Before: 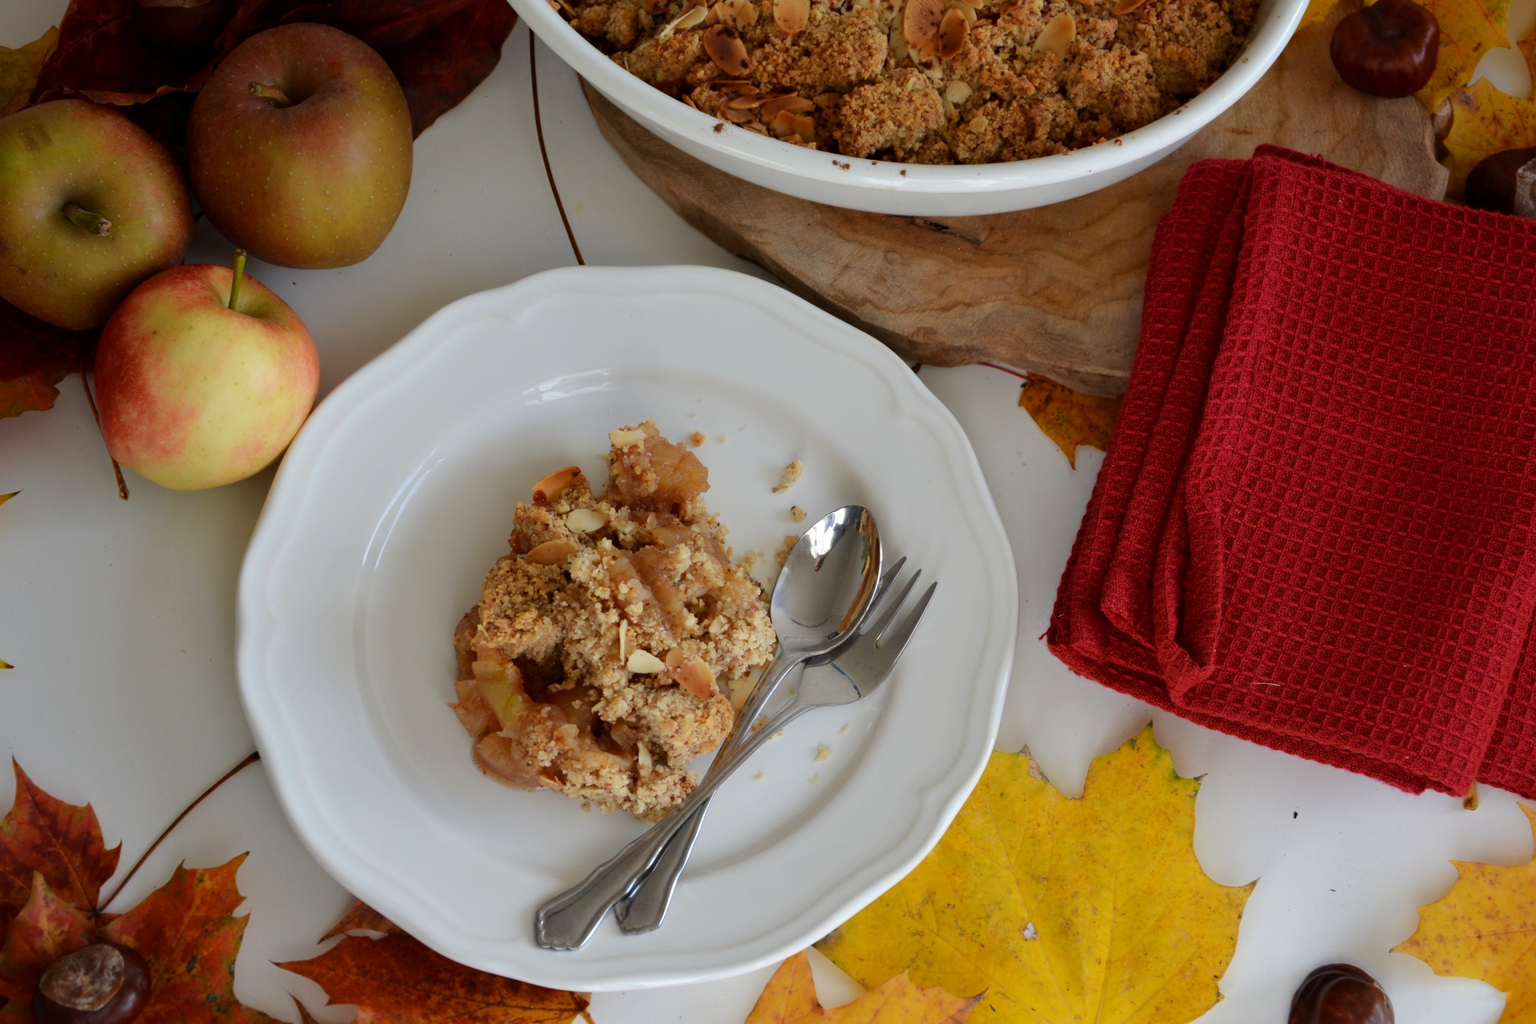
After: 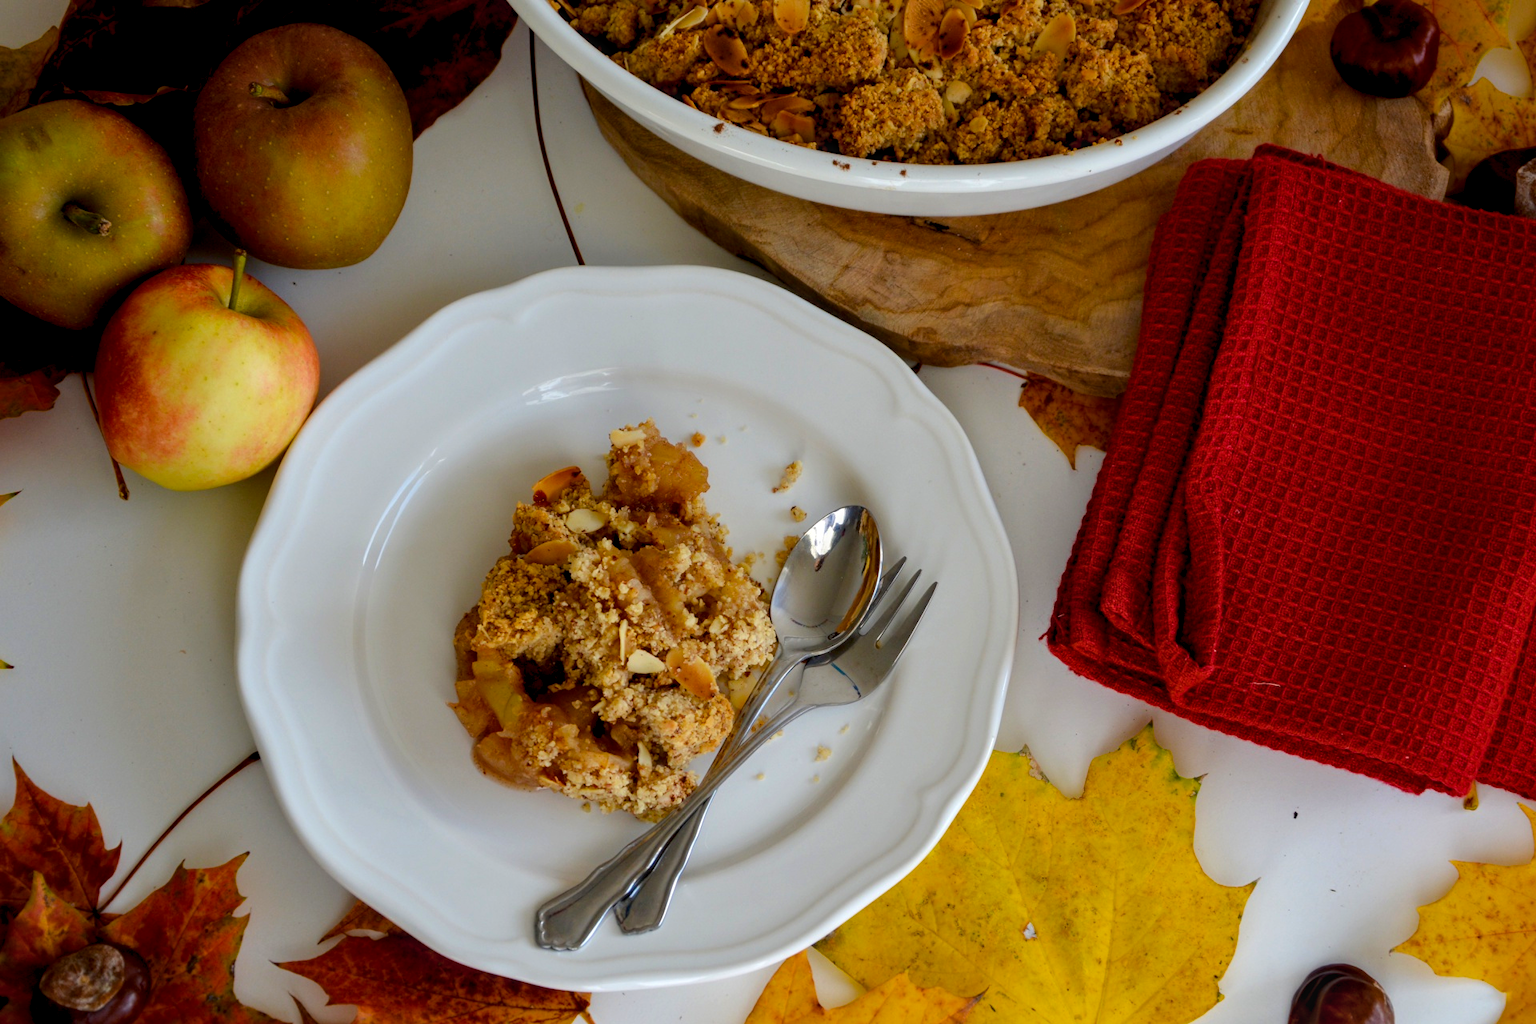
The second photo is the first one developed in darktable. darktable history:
color balance rgb: shadows lift › luminance -4.734%, shadows lift › chroma 1.254%, shadows lift › hue 218.27°, global offset › luminance -0.476%, linear chroma grading › global chroma 15.625%, perceptual saturation grading › global saturation -1.662%, perceptual saturation grading › highlights -8.063%, perceptual saturation grading › mid-tones 8.433%, perceptual saturation grading › shadows 4.331%, global vibrance 39.292%
local contrast: on, module defaults
